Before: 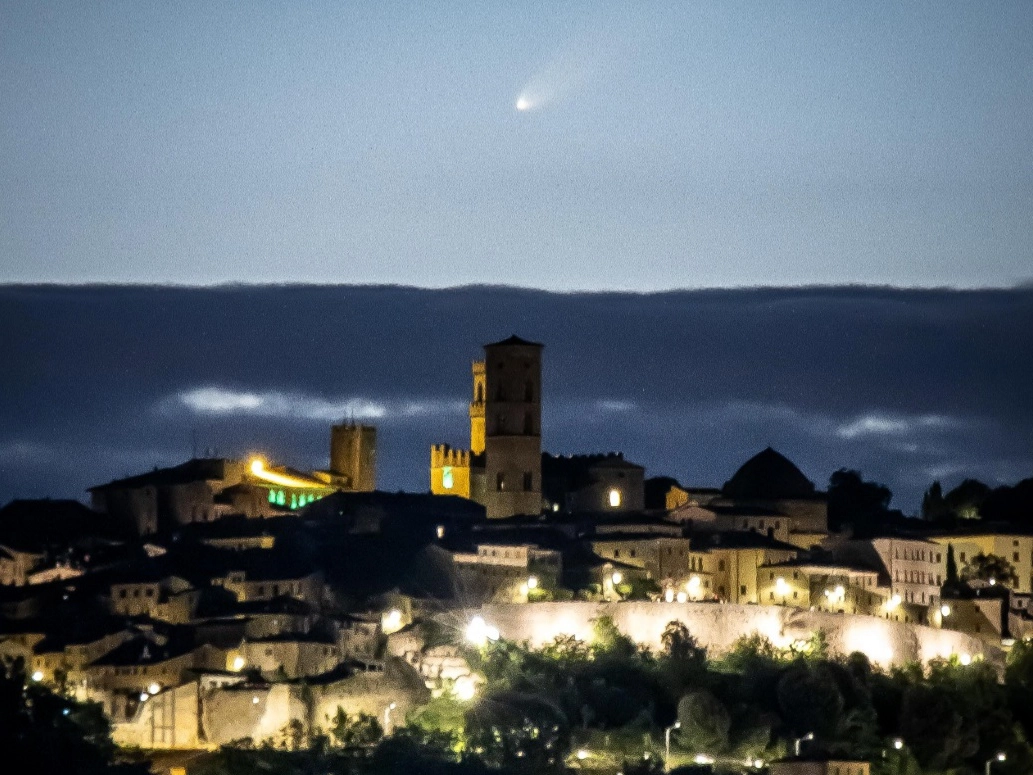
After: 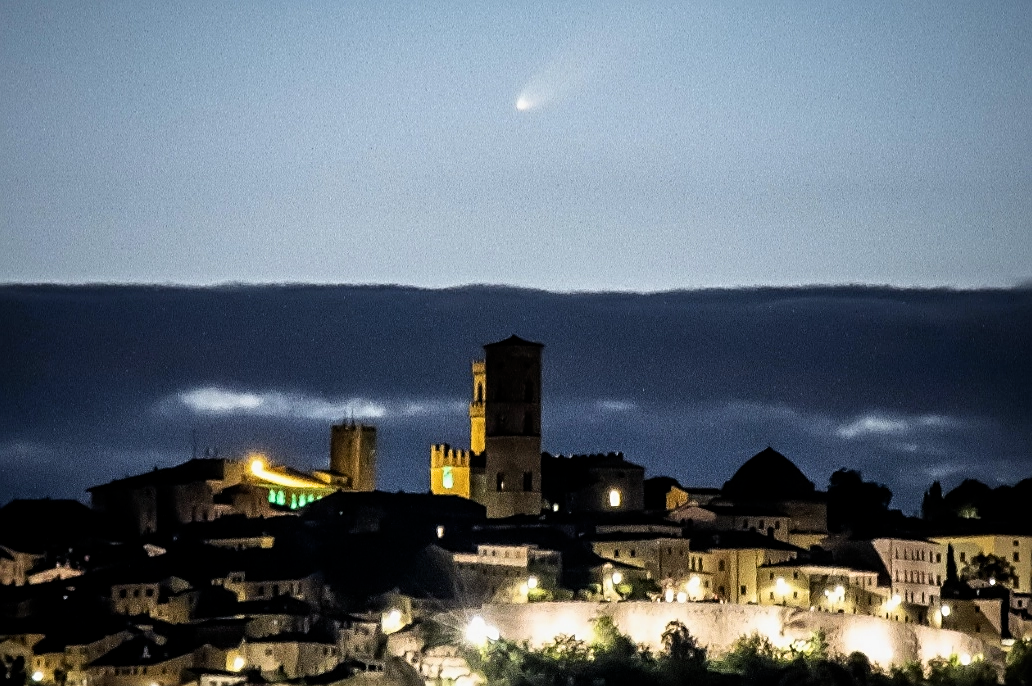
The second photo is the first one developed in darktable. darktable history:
crop and rotate: top 0%, bottom 11.369%
filmic rgb: black relative exposure -11.99 EV, white relative exposure 2.8 EV, threshold 3.02 EV, target black luminance 0%, hardness 8.13, latitude 70.35%, contrast 1.139, highlights saturation mix 11.11%, shadows ↔ highlights balance -0.391%, iterations of high-quality reconstruction 0, enable highlight reconstruction true
sharpen: on, module defaults
